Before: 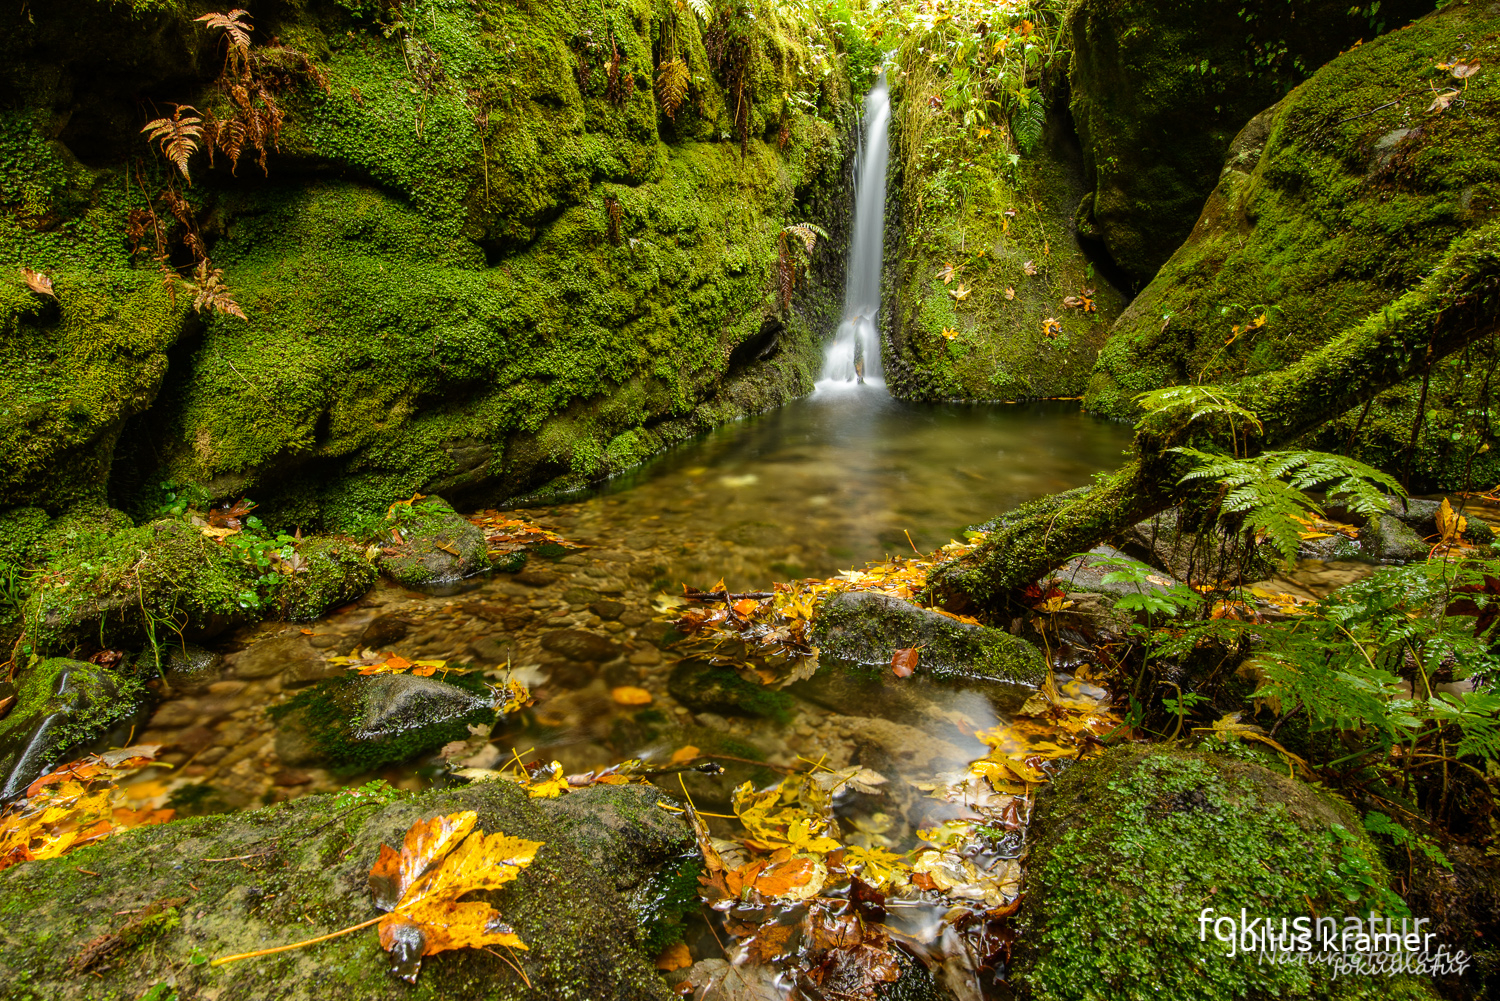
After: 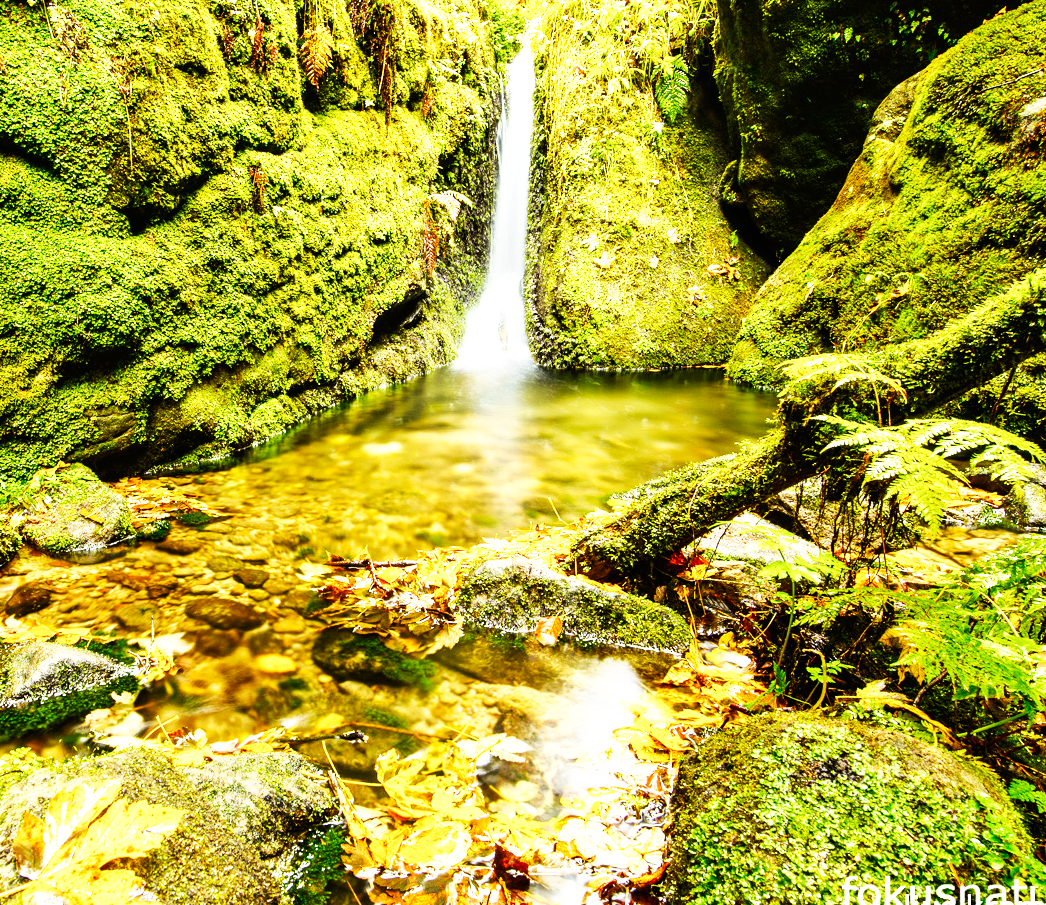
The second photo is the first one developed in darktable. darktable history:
crop and rotate: left 23.799%, top 3.233%, right 6.462%, bottom 6.284%
tone equalizer: -8 EV -0.451 EV, -7 EV -0.386 EV, -6 EV -0.315 EV, -5 EV -0.205 EV, -3 EV 0.205 EV, -2 EV 0.35 EV, -1 EV 0.38 EV, +0 EV 0.42 EV
base curve: curves: ch0 [(0, 0) (0.007, 0.004) (0.027, 0.03) (0.046, 0.07) (0.207, 0.54) (0.442, 0.872) (0.673, 0.972) (1, 1)], preserve colors none
exposure: exposure 0.911 EV, compensate highlight preservation false
